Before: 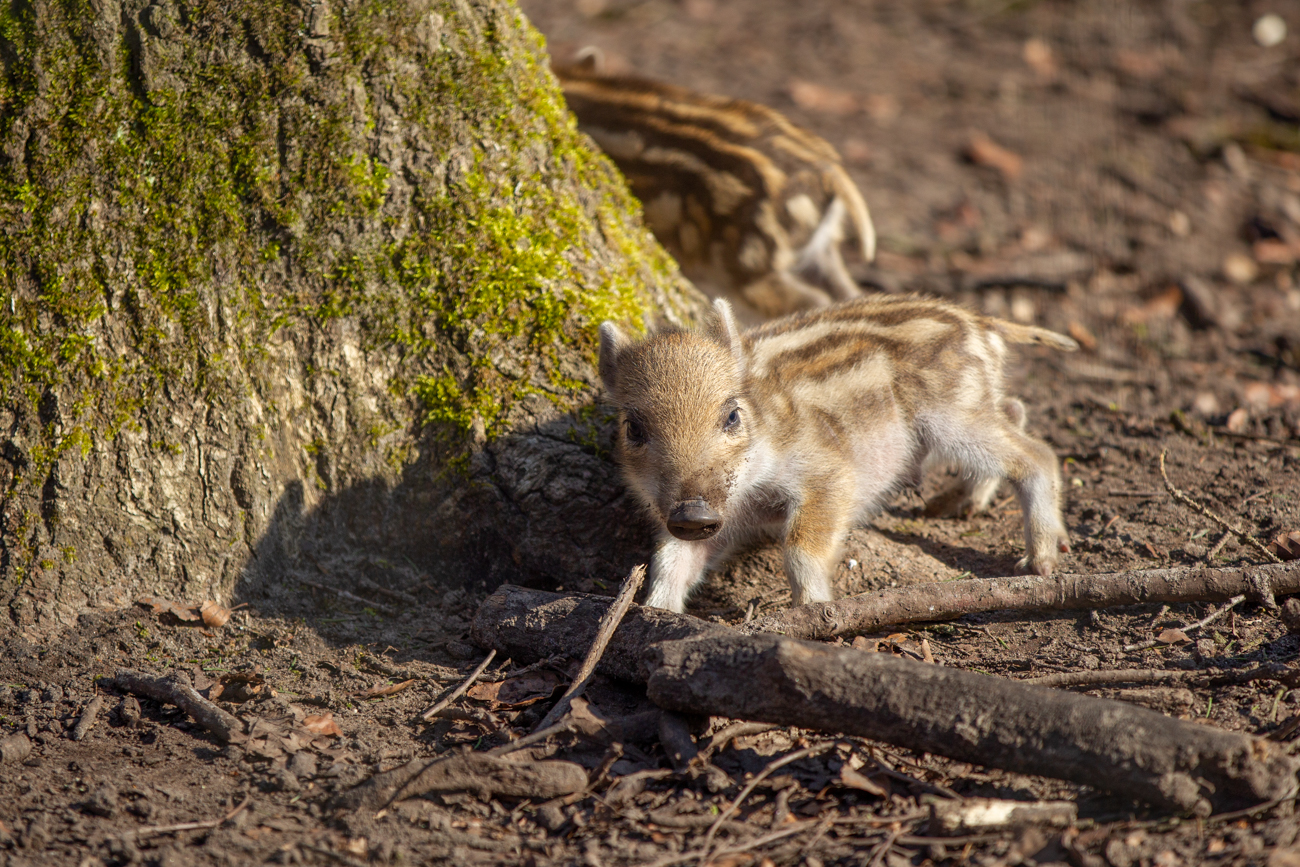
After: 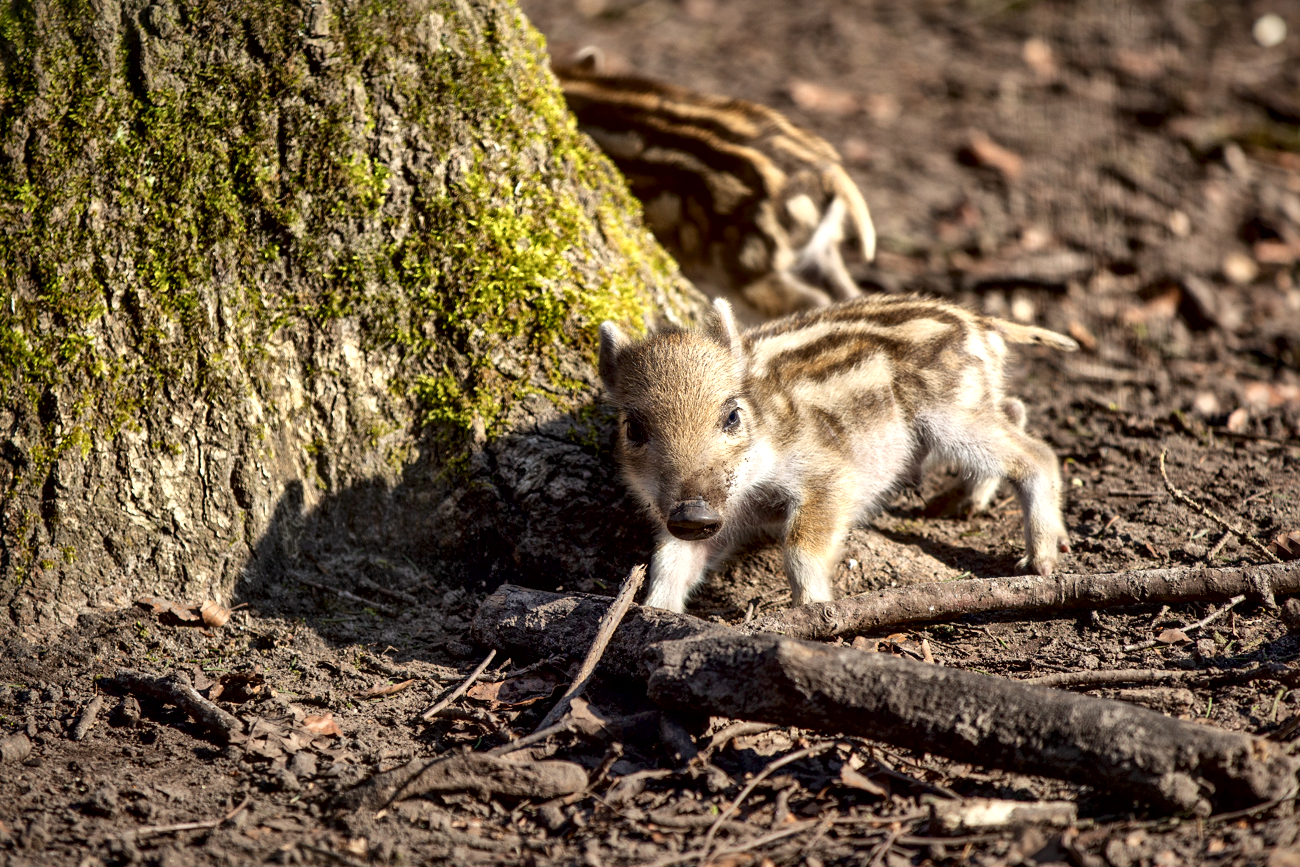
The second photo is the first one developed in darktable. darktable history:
local contrast: mode bilateral grid, contrast 45, coarseness 70, detail 214%, midtone range 0.2
